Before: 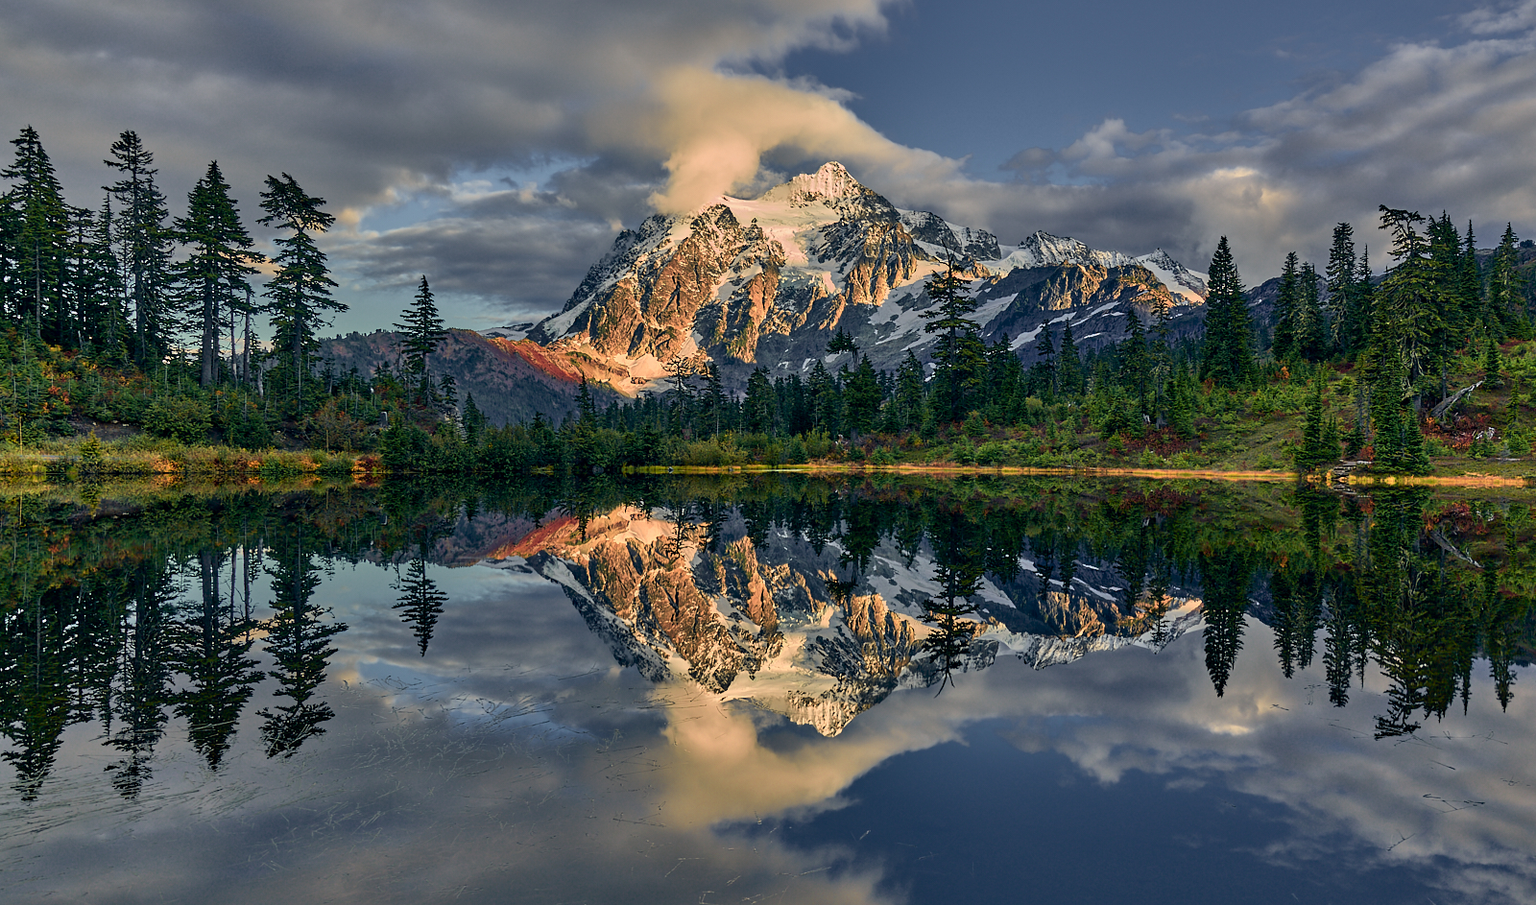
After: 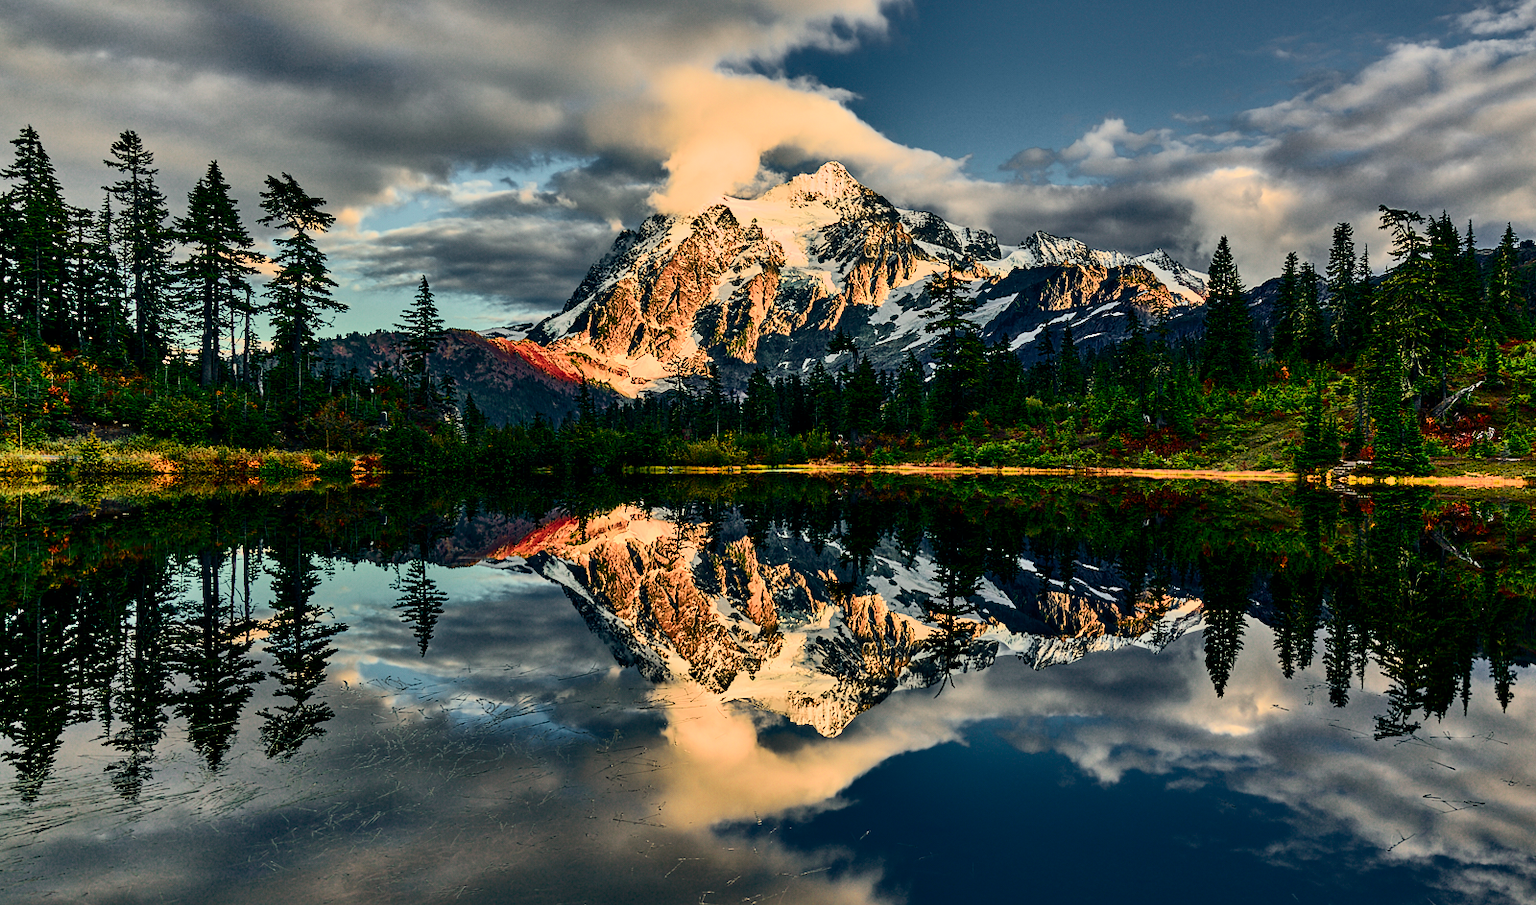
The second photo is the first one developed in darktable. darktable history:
filmic rgb: black relative exposure -7.65 EV, white relative exposure 4.56 EV, hardness 3.61, contrast 1.05
white balance: red 1.029, blue 0.92
contrast brightness saturation: contrast 0.4, brightness 0.1, saturation 0.21
